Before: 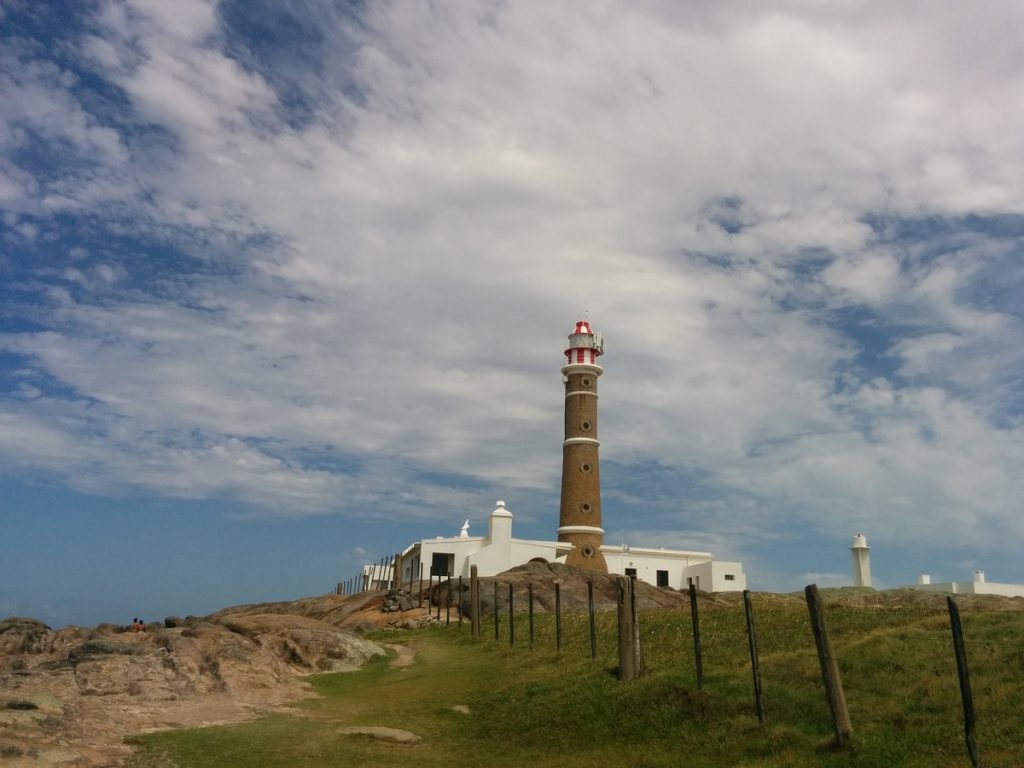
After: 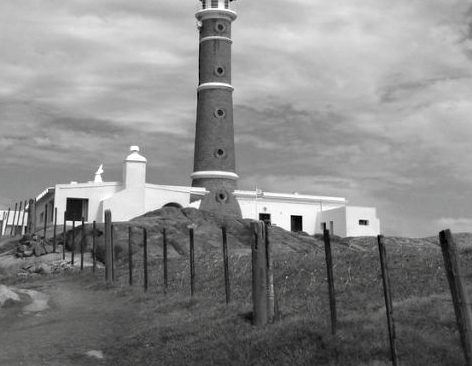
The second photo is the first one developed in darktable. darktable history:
crop: left 35.768%, top 46.325%, right 18.074%, bottom 5.893%
contrast brightness saturation: saturation -0.992
exposure: exposure 0.601 EV, compensate highlight preservation false
haze removal: compatibility mode true, adaptive false
